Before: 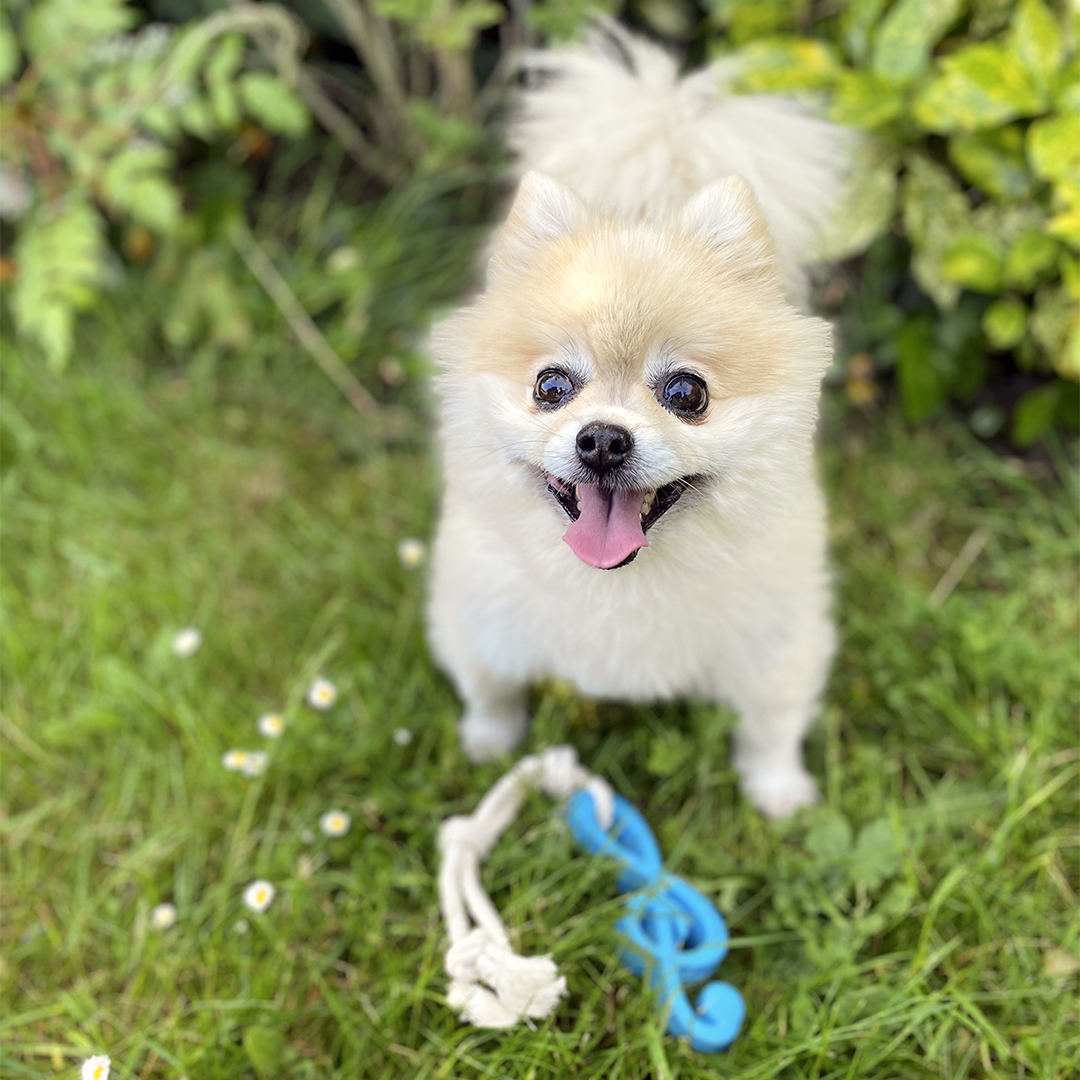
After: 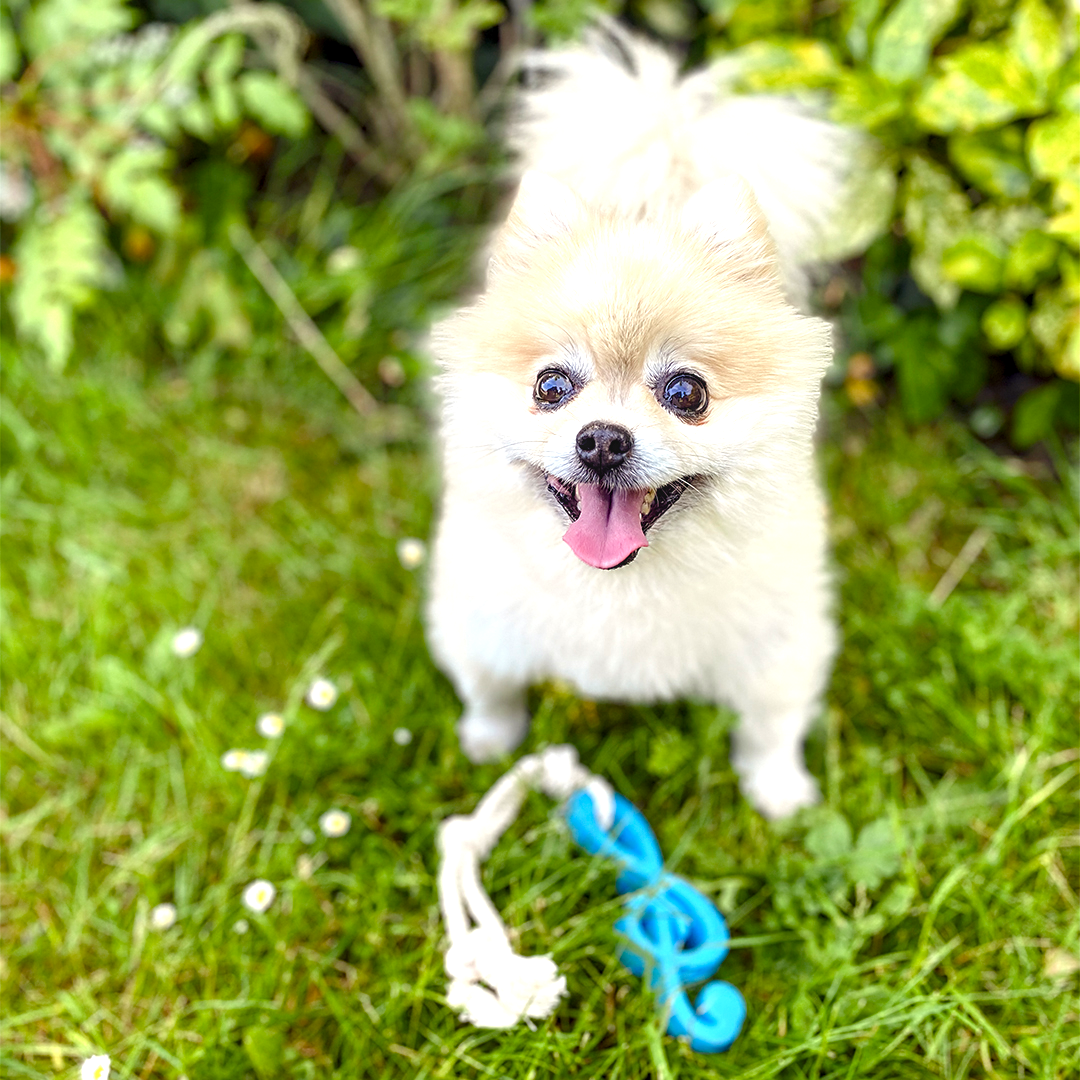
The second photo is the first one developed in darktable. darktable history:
local contrast: on, module defaults
sharpen: amount 0.2
color balance rgb: perceptual saturation grading › global saturation 25%, perceptual saturation grading › highlights -50%, perceptual saturation grading › shadows 30%, perceptual brilliance grading › global brilliance 12%, global vibrance 20%
